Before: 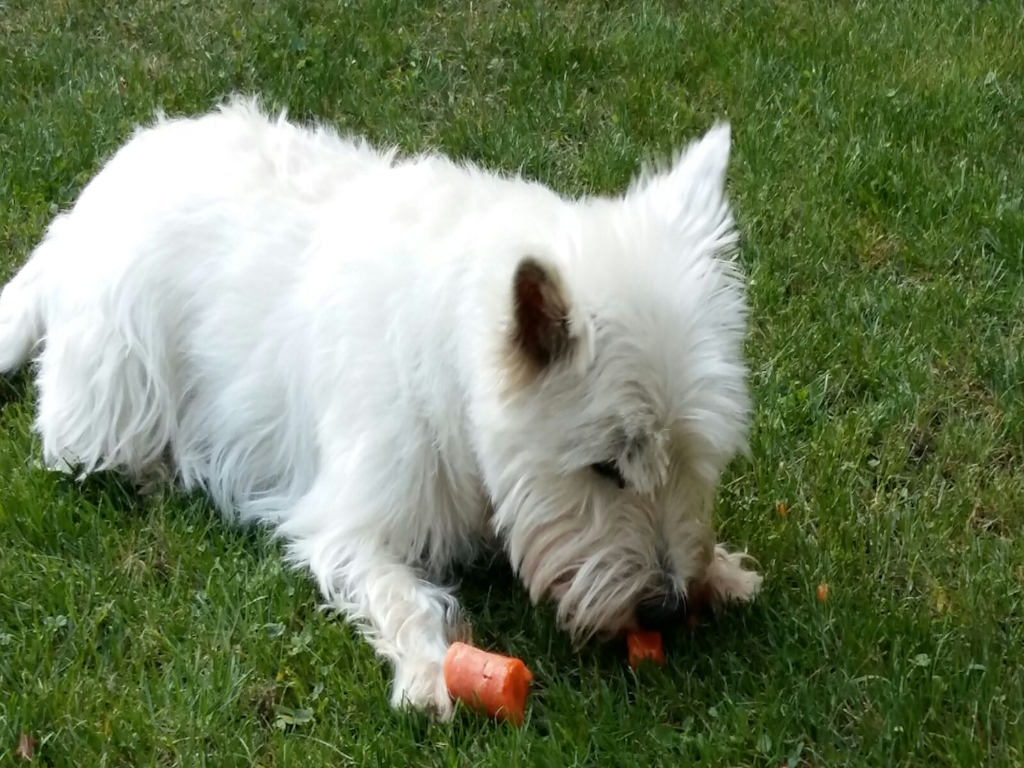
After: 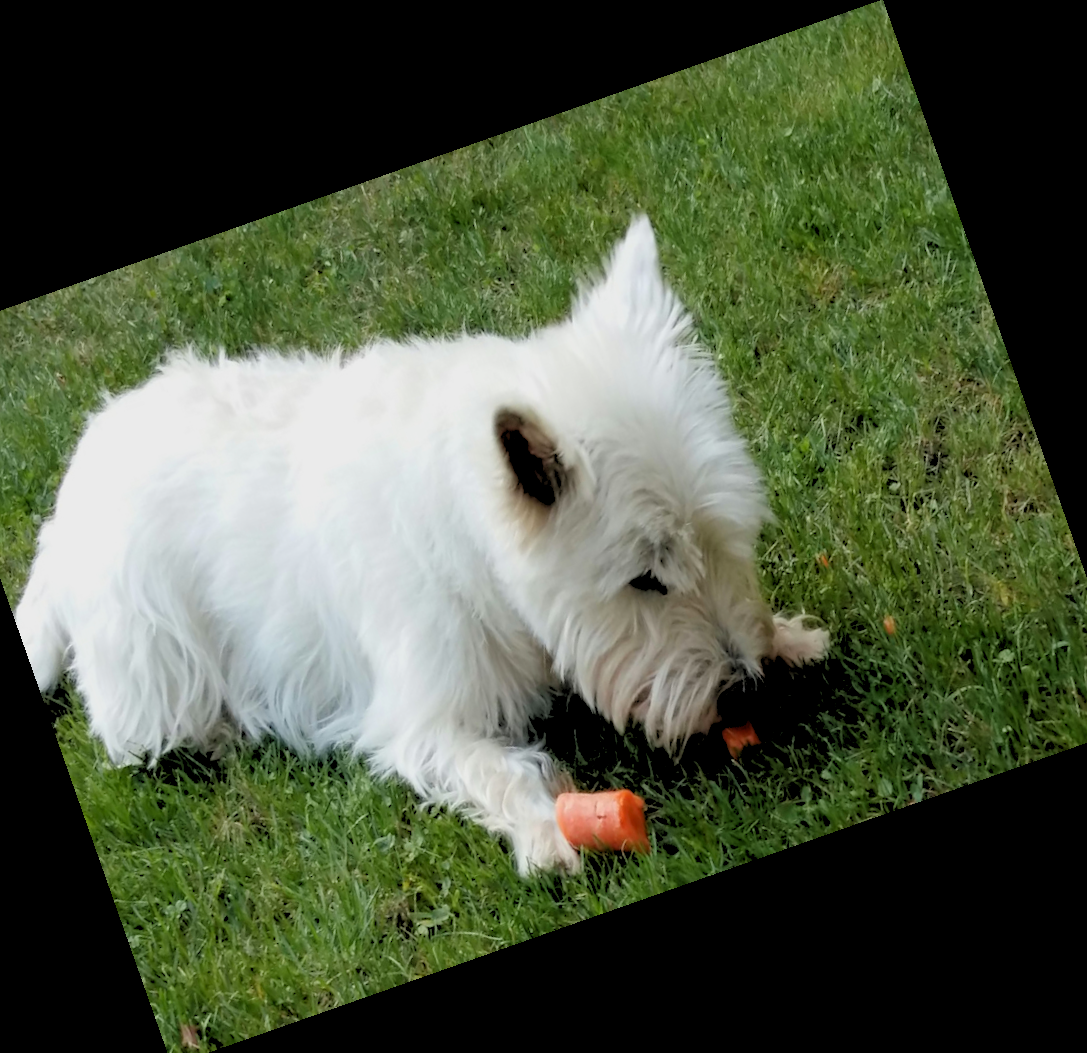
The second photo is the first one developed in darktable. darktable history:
crop and rotate: angle 19.43°, left 6.812%, right 4.125%, bottom 1.087%
rgb levels: preserve colors sum RGB, levels [[0.038, 0.433, 0.934], [0, 0.5, 1], [0, 0.5, 1]]
